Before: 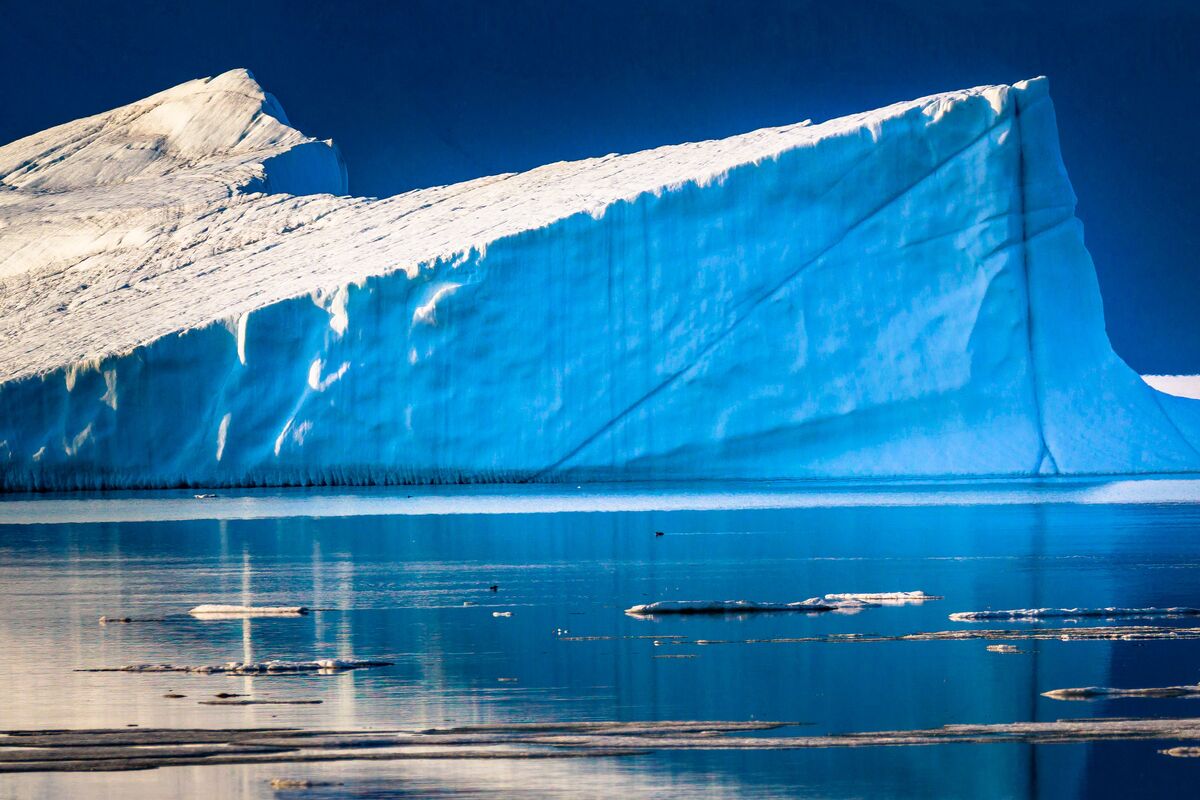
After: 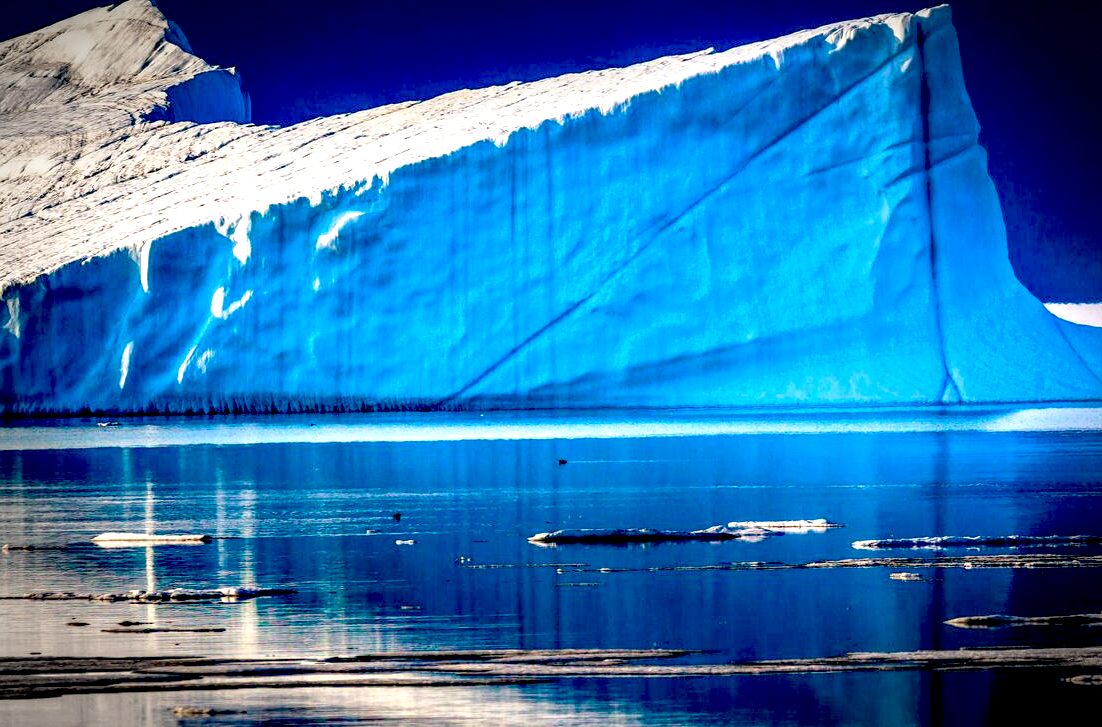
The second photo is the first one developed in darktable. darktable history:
crop and rotate: left 8.092%, top 9.029%
haze removal: compatibility mode true, adaptive false
tone equalizer: -8 EV -0.716 EV, -7 EV -0.682 EV, -6 EV -0.587 EV, -5 EV -0.386 EV, -3 EV 0.368 EV, -2 EV 0.6 EV, -1 EV 0.692 EV, +0 EV 0.779 EV
vignetting: fall-off start 90.55%, fall-off radius 38.99%, width/height ratio 1.211, shape 1.29
exposure: black level correction 0.055, exposure -0.031 EV, compensate highlight preservation false
local contrast: on, module defaults
